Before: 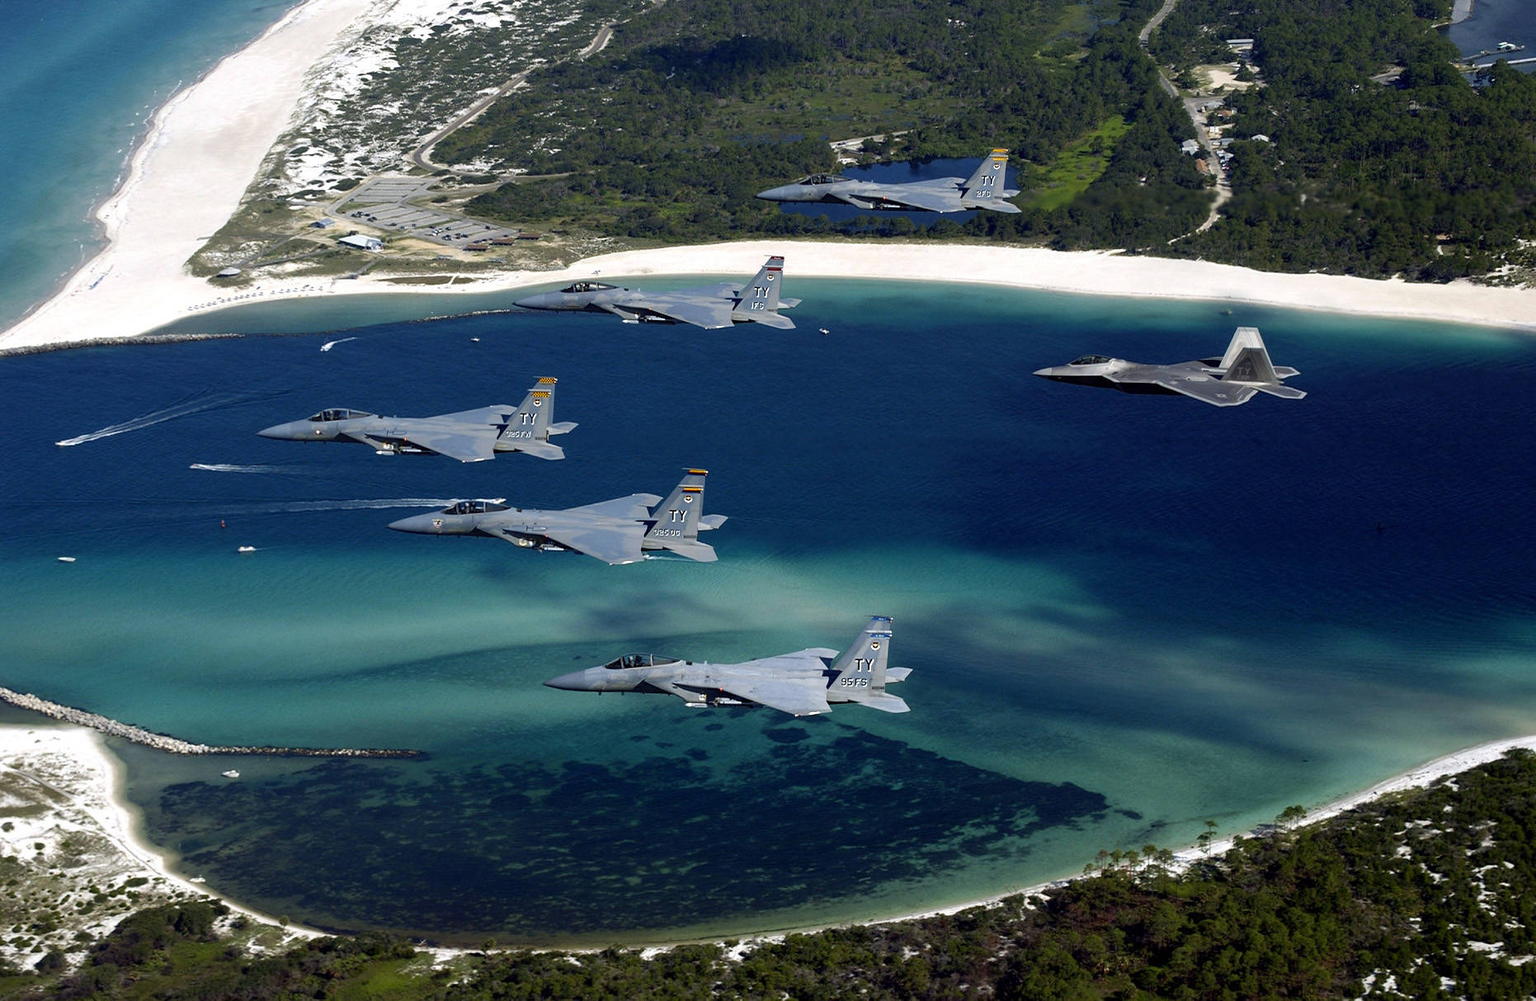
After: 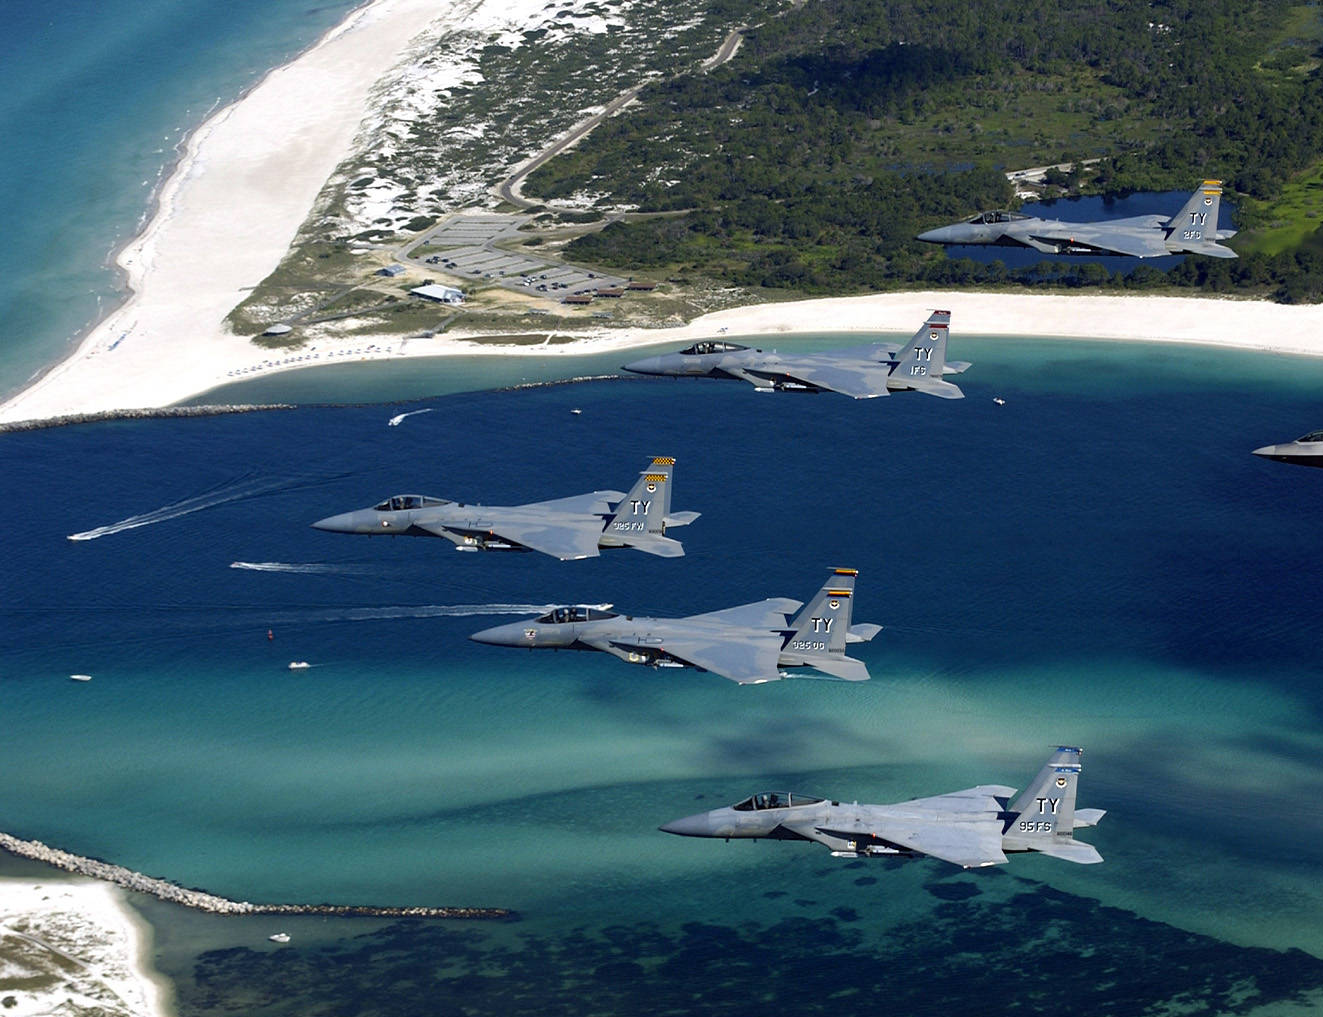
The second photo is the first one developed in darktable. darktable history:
crop: right 28.922%, bottom 16.137%
